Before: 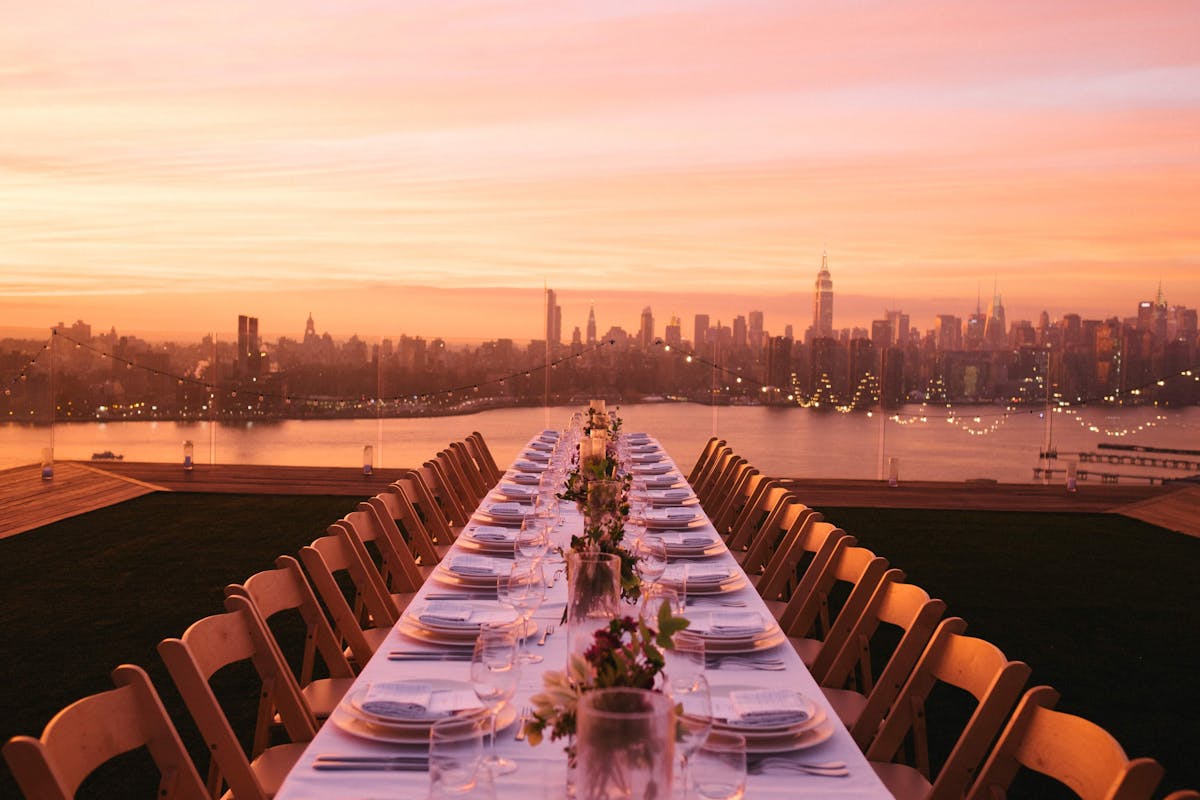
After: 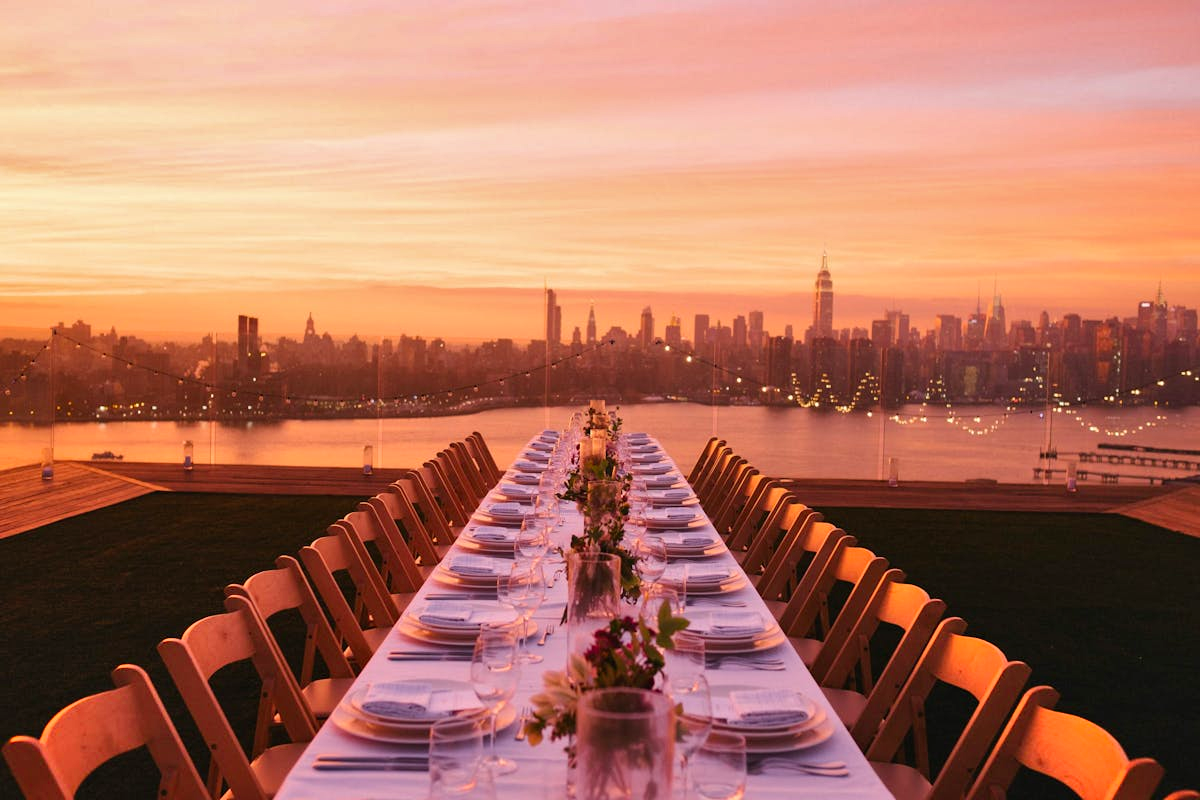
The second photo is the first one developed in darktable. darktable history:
contrast brightness saturation: contrast 0.043, saturation 0.162
shadows and highlights: soften with gaussian
color correction: highlights b* 0.024
